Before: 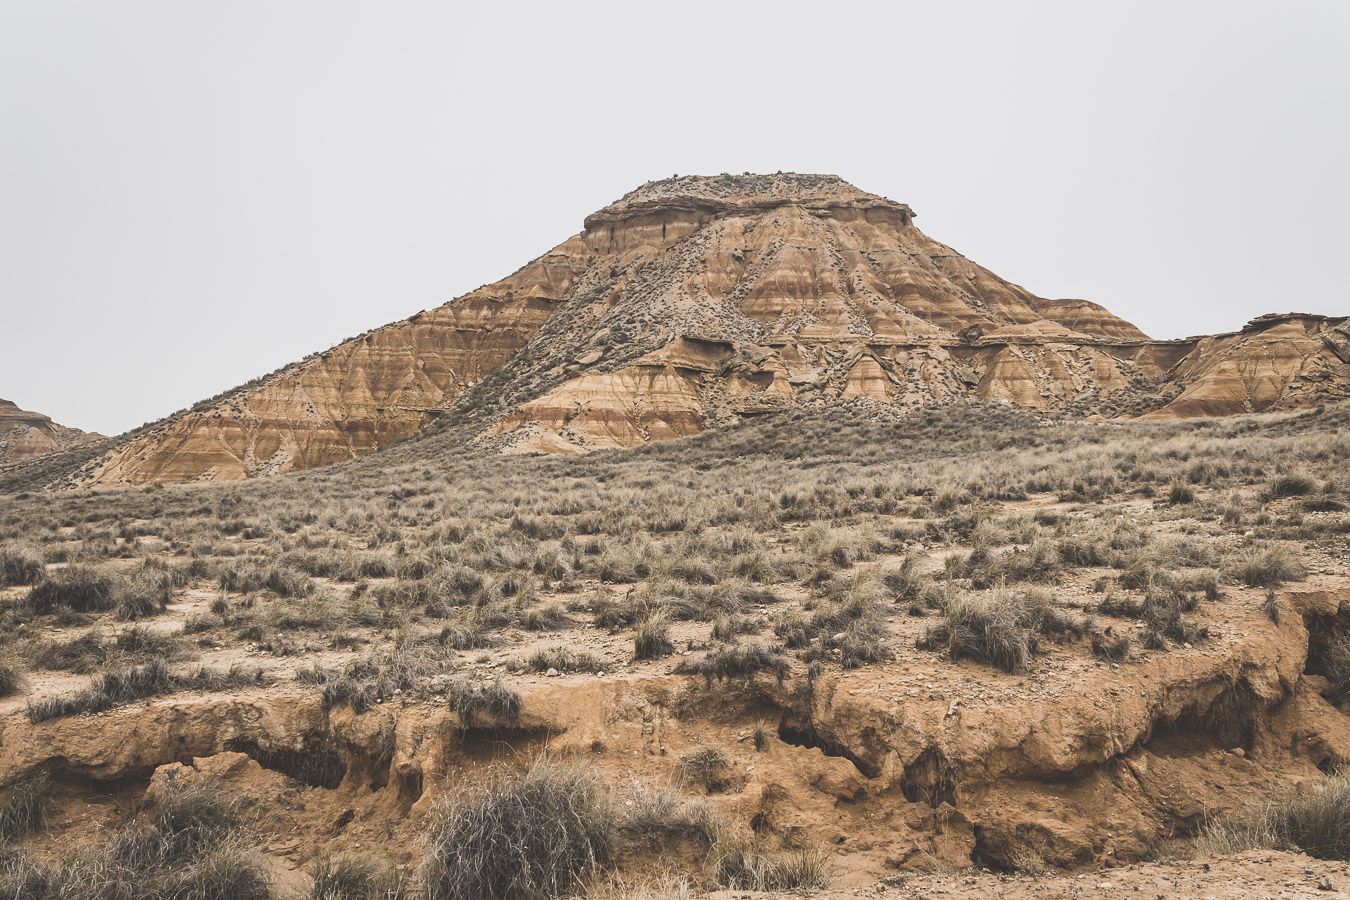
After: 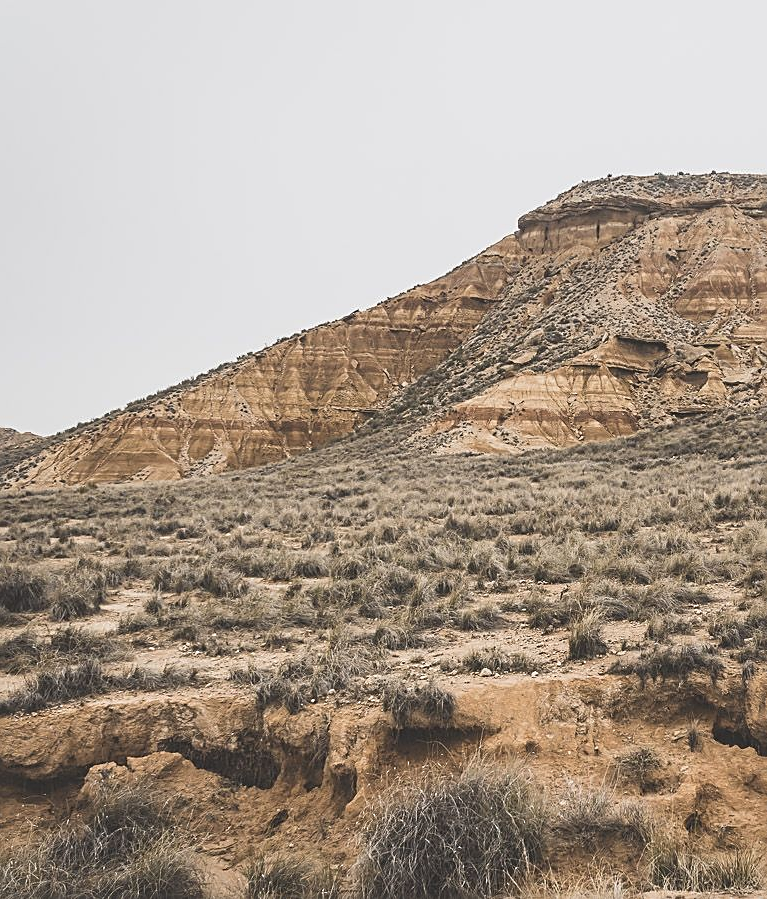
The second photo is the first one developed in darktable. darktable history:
crop: left 4.924%, right 38.221%
sharpen: on, module defaults
